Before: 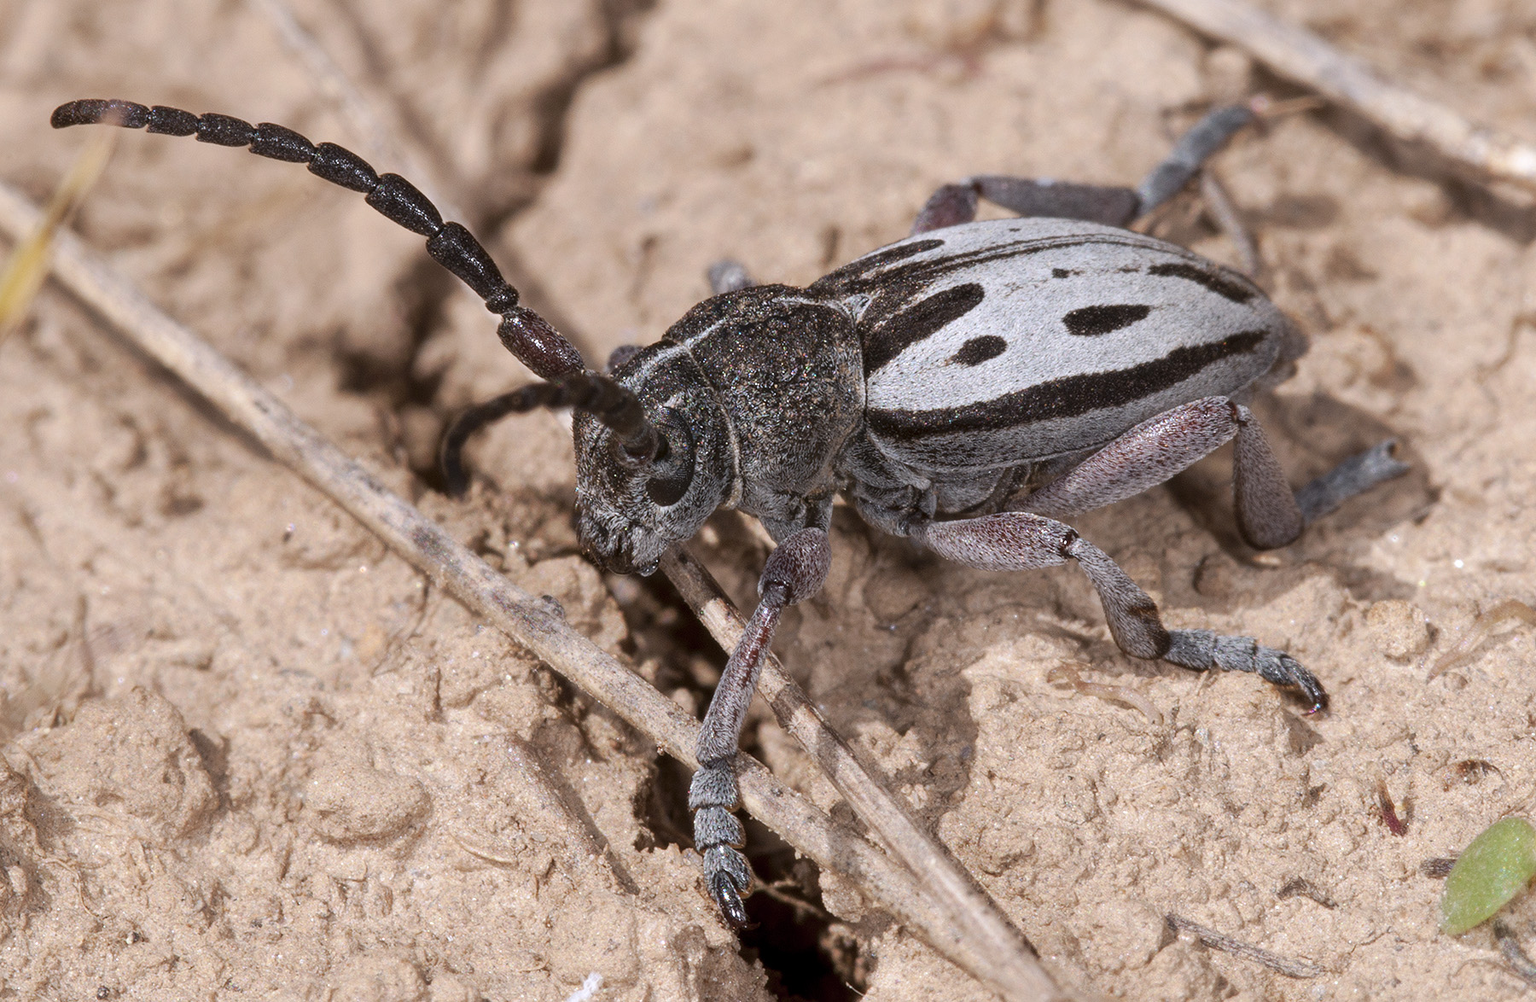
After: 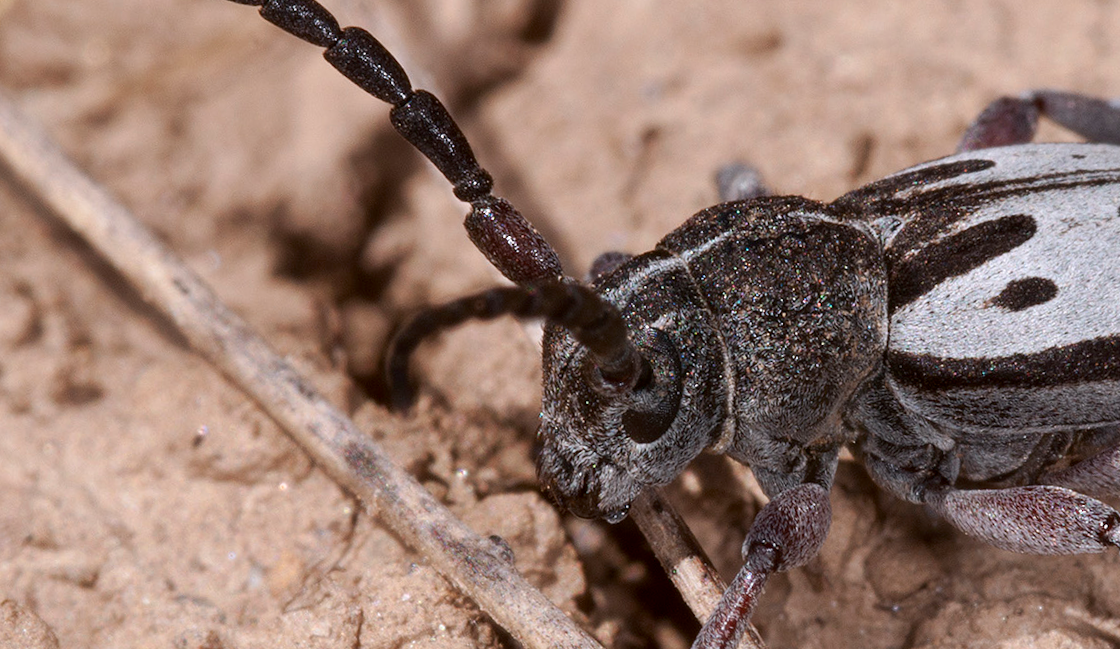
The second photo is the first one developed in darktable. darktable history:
contrast brightness saturation: brightness -0.09
crop and rotate: angle -4.99°, left 2.122%, top 6.945%, right 27.566%, bottom 30.519%
